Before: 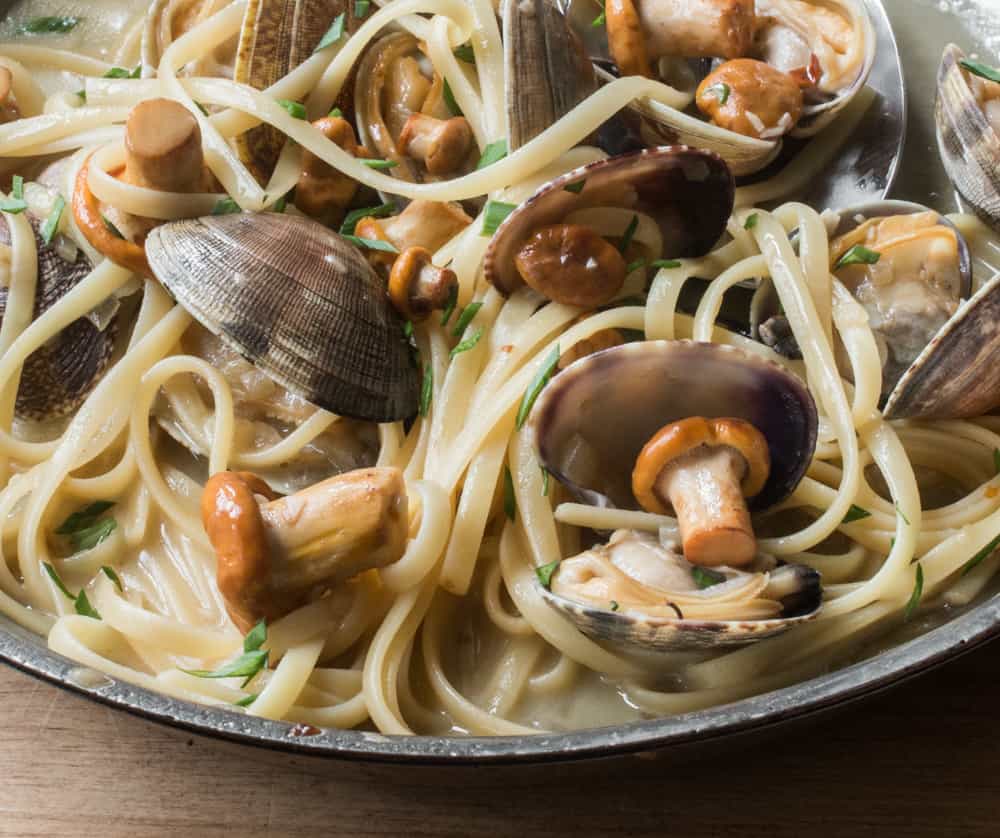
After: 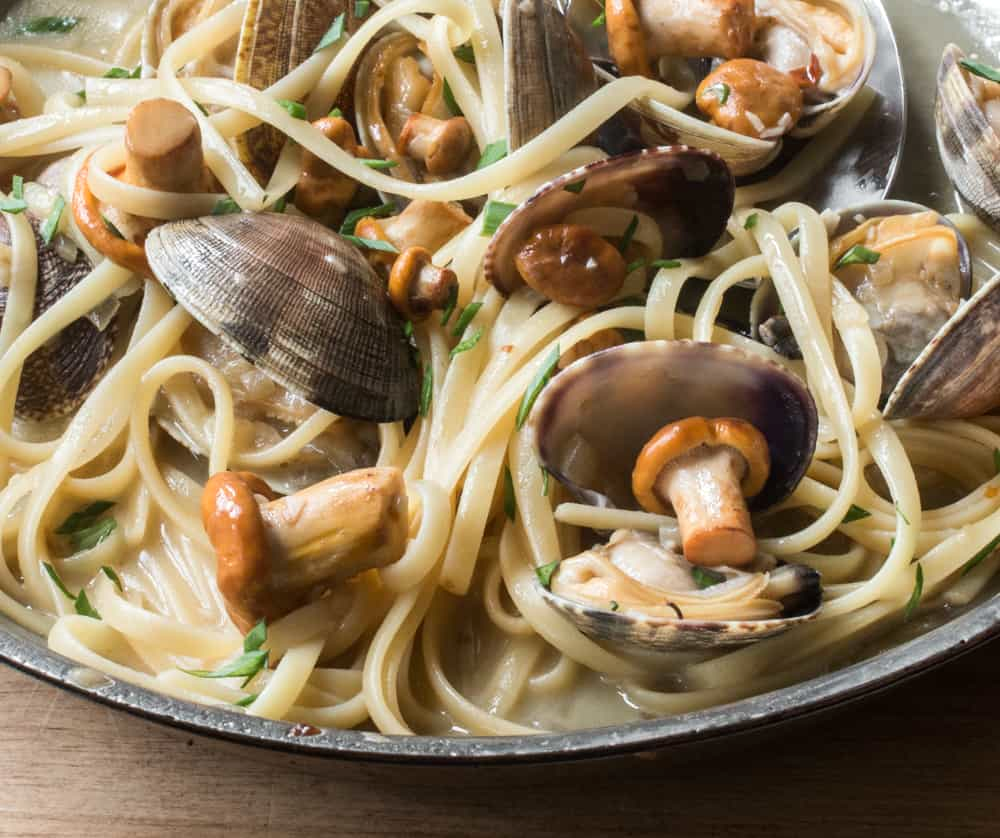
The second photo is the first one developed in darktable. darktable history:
exposure: exposure 0.131 EV, compensate highlight preservation false
contrast brightness saturation: contrast 0.05
